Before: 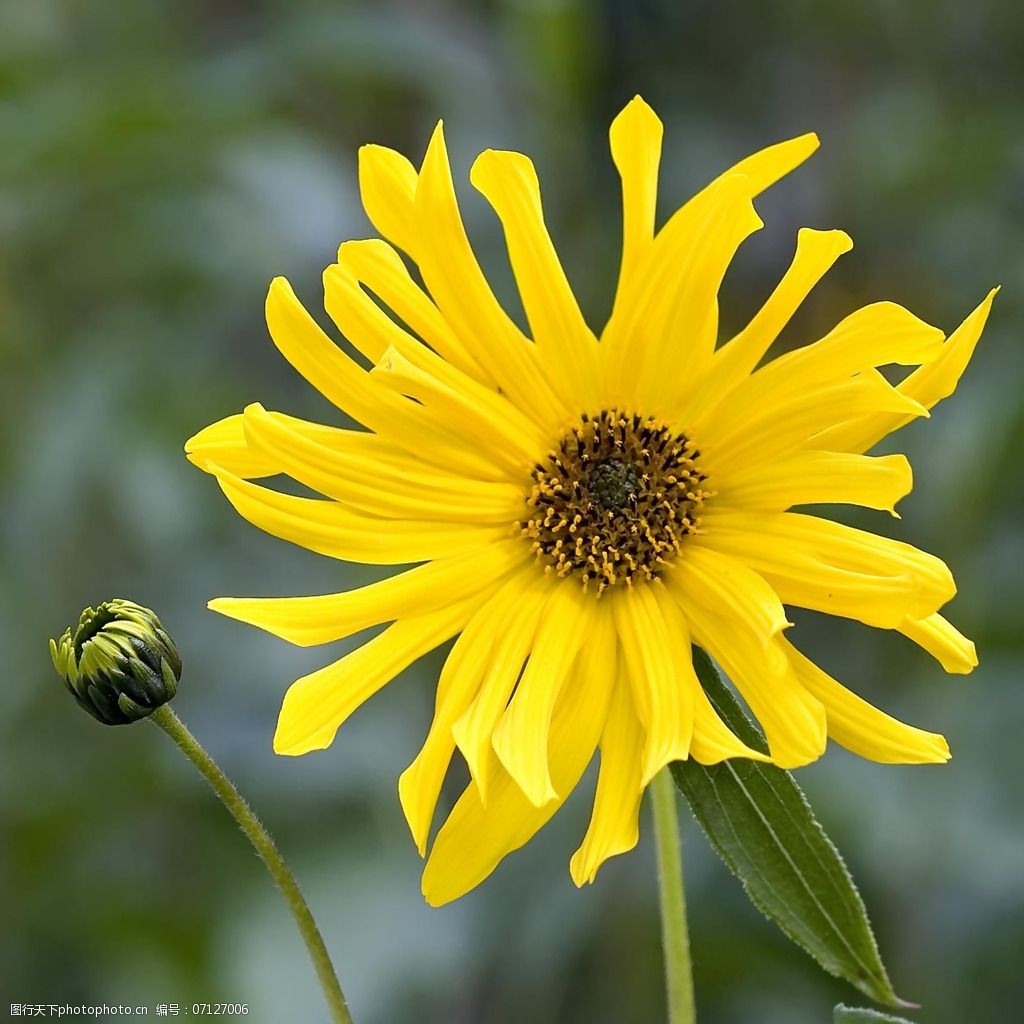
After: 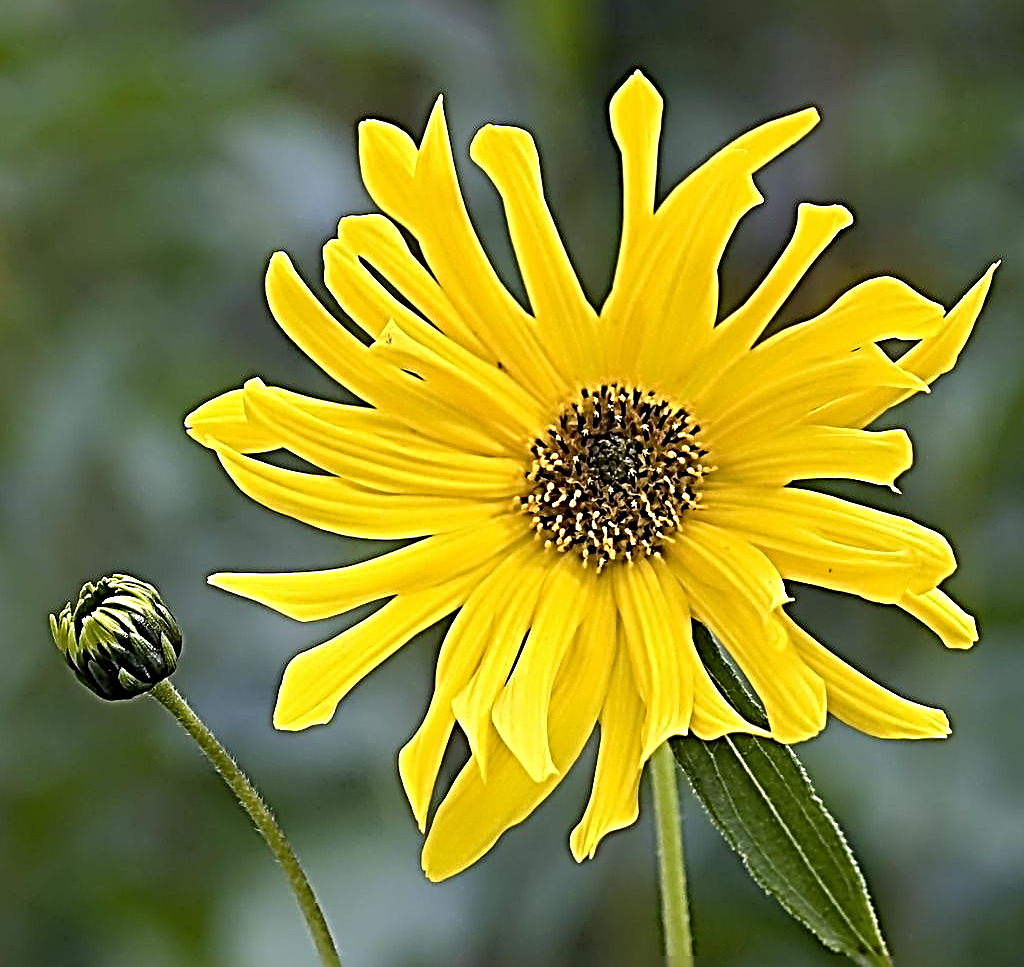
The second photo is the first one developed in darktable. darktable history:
crop and rotate: top 2.479%, bottom 3.018%
sharpen: radius 4.001, amount 2
